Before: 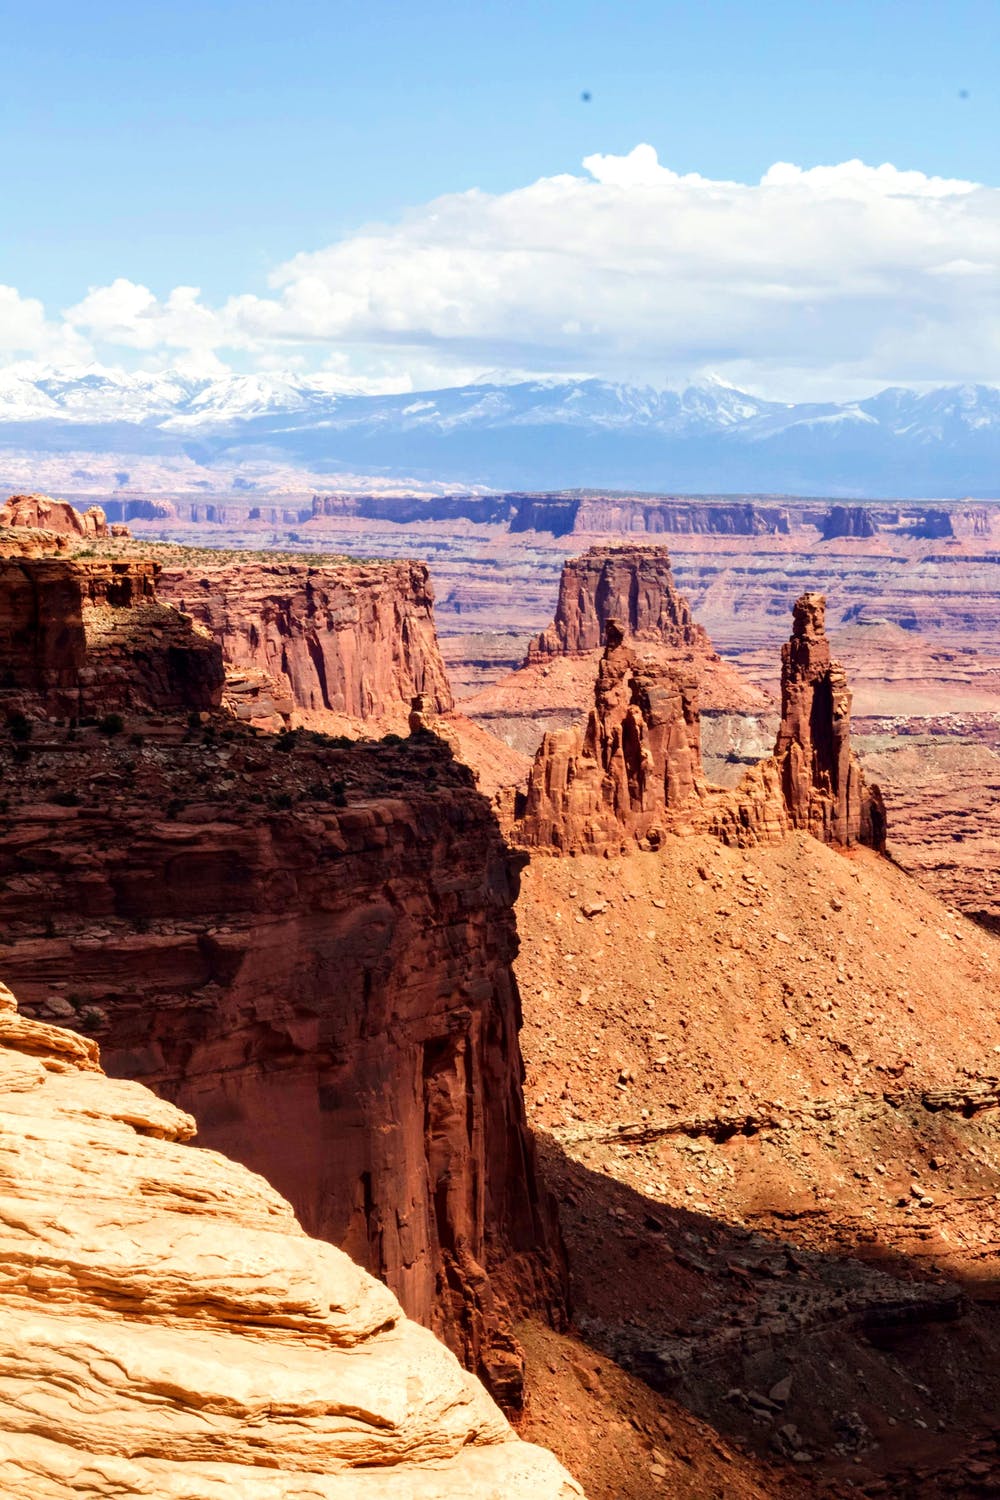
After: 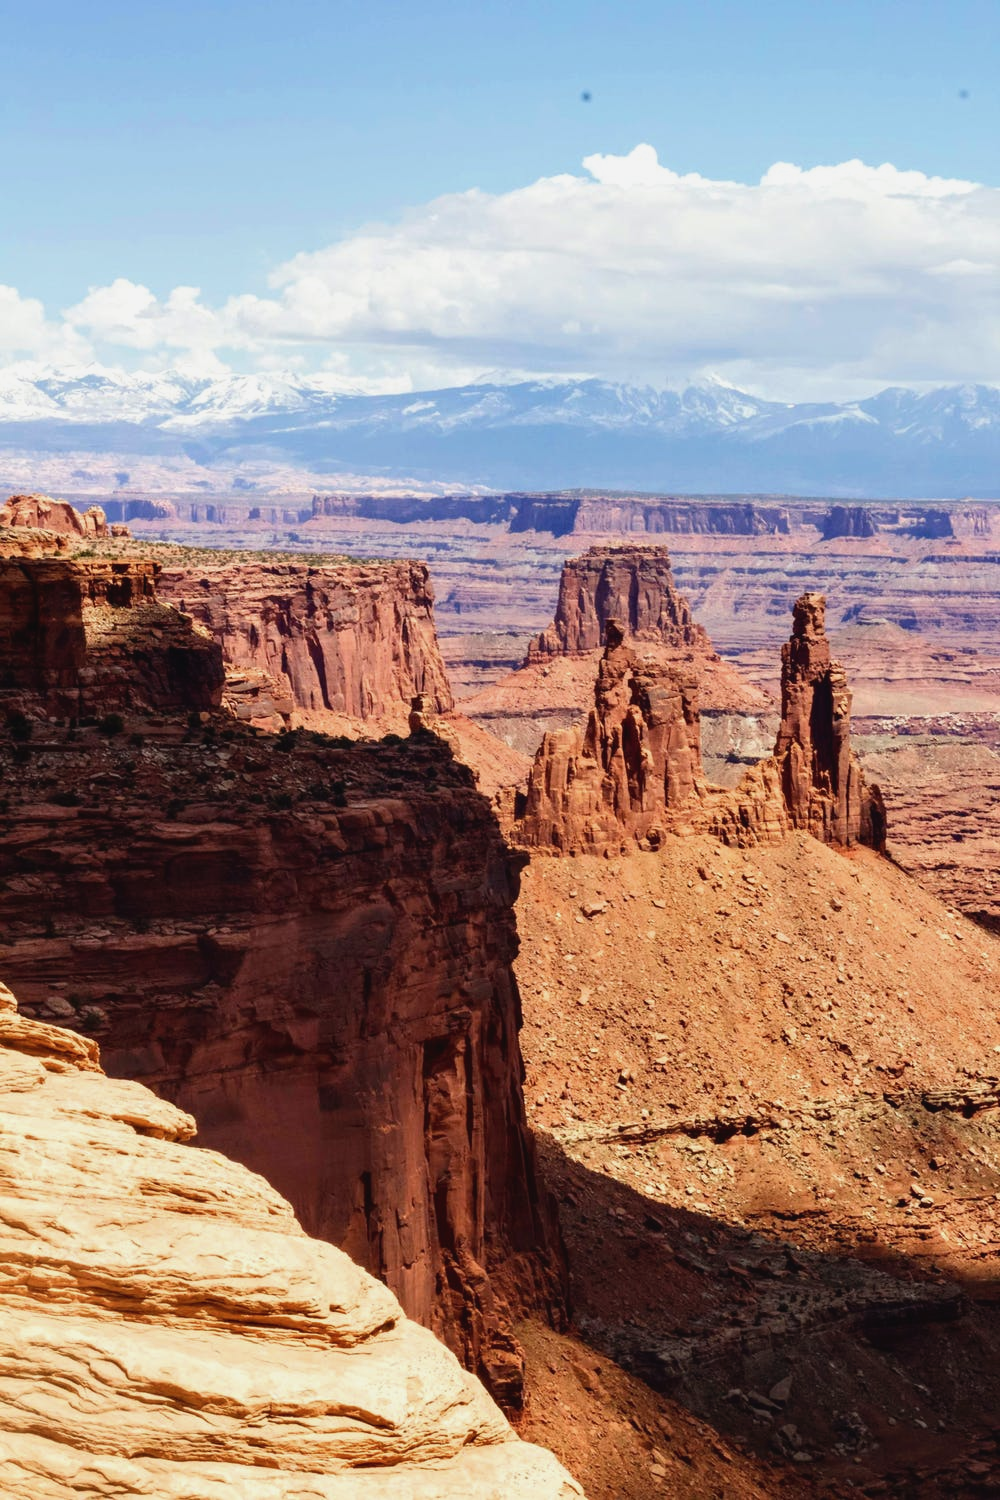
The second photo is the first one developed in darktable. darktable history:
contrast brightness saturation: contrast -0.08, brightness -0.04, saturation -0.11
